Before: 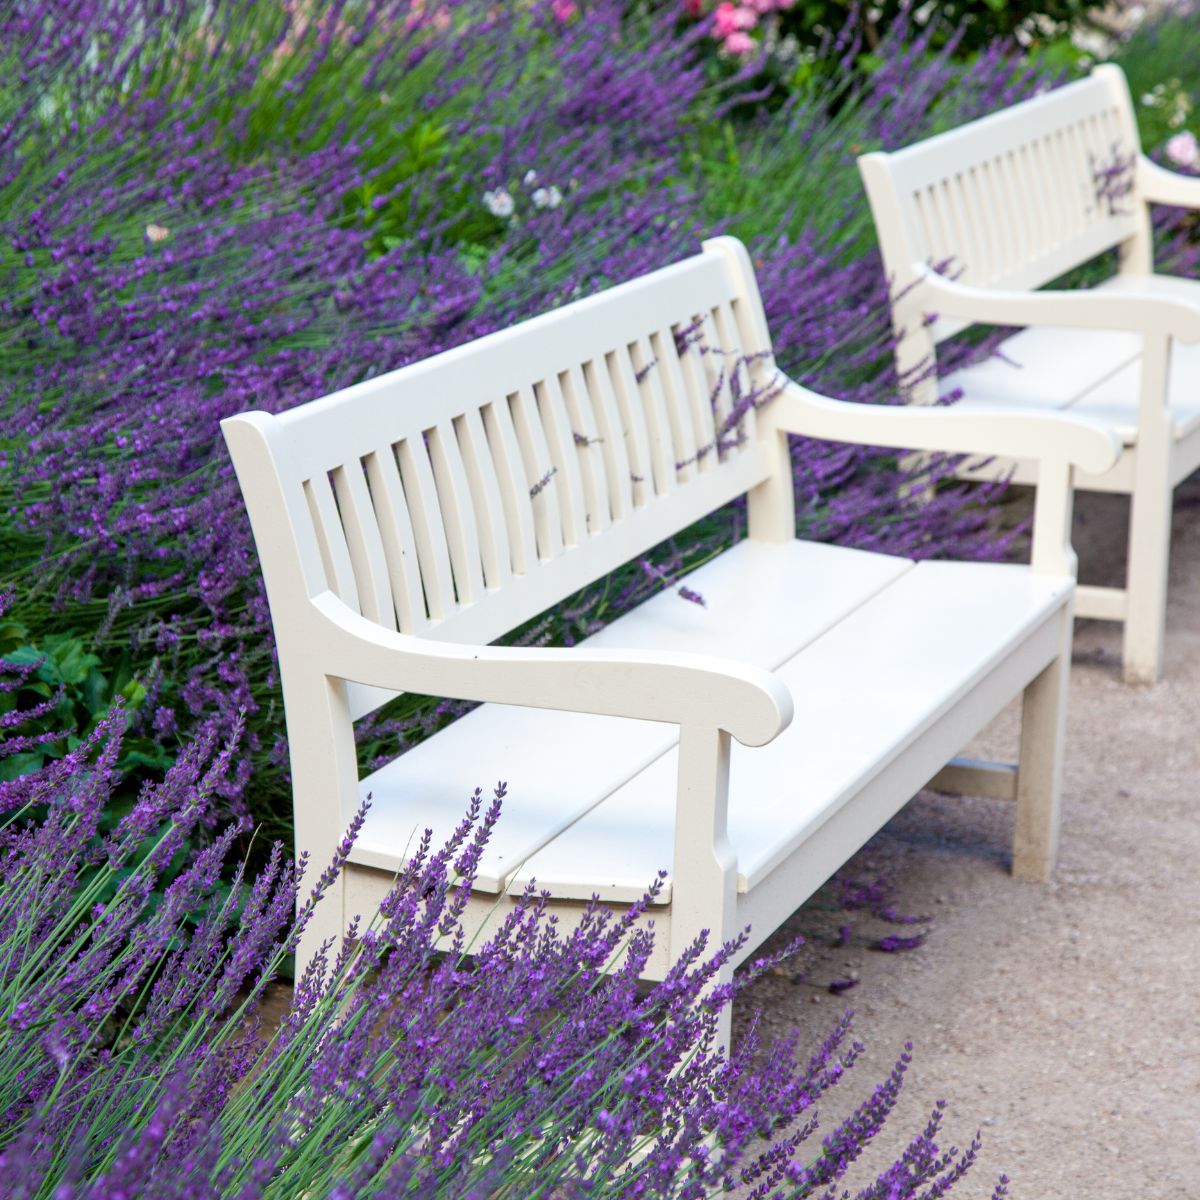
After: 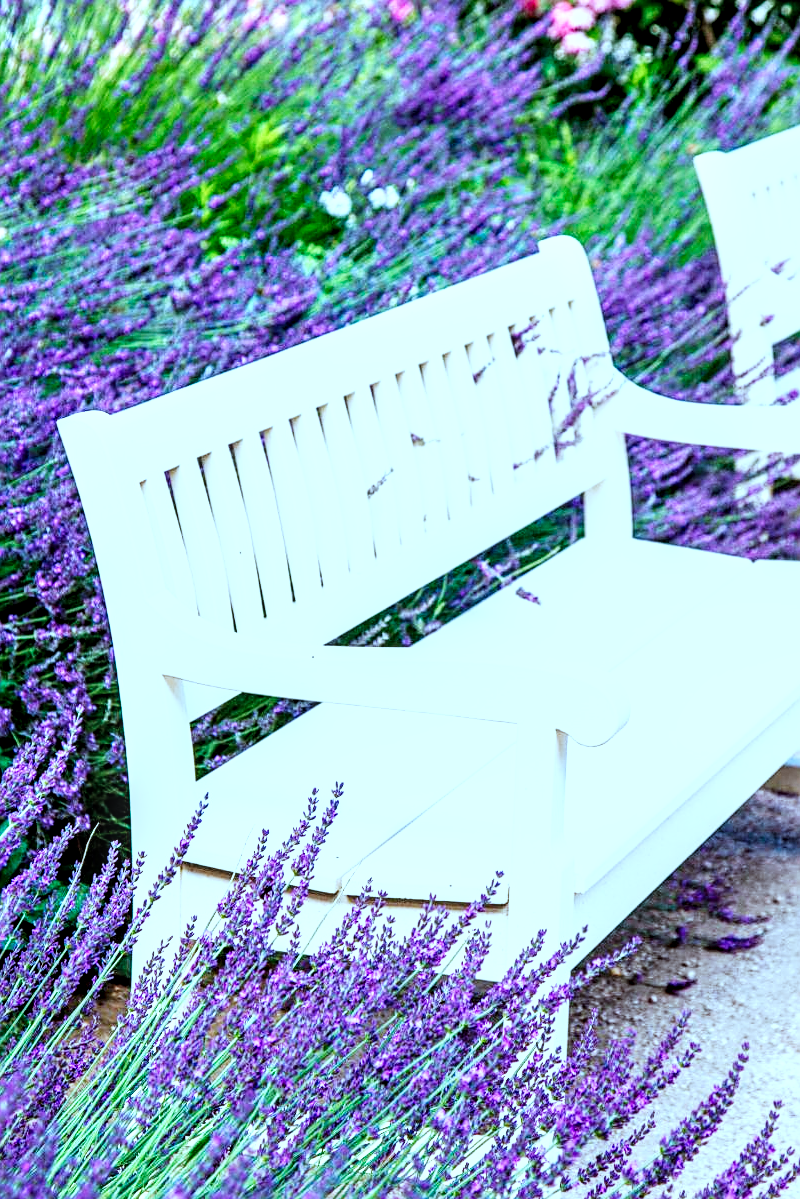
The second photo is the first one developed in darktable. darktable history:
color correction: highlights a* -10.5, highlights b* -19.04
crop and rotate: left 13.642%, right 19.652%
base curve: curves: ch0 [(0, 0) (0.007, 0.004) (0.027, 0.03) (0.046, 0.07) (0.207, 0.54) (0.442, 0.872) (0.673, 0.972) (1, 1)], preserve colors none
local contrast: detail 150%
sharpen: on, module defaults
